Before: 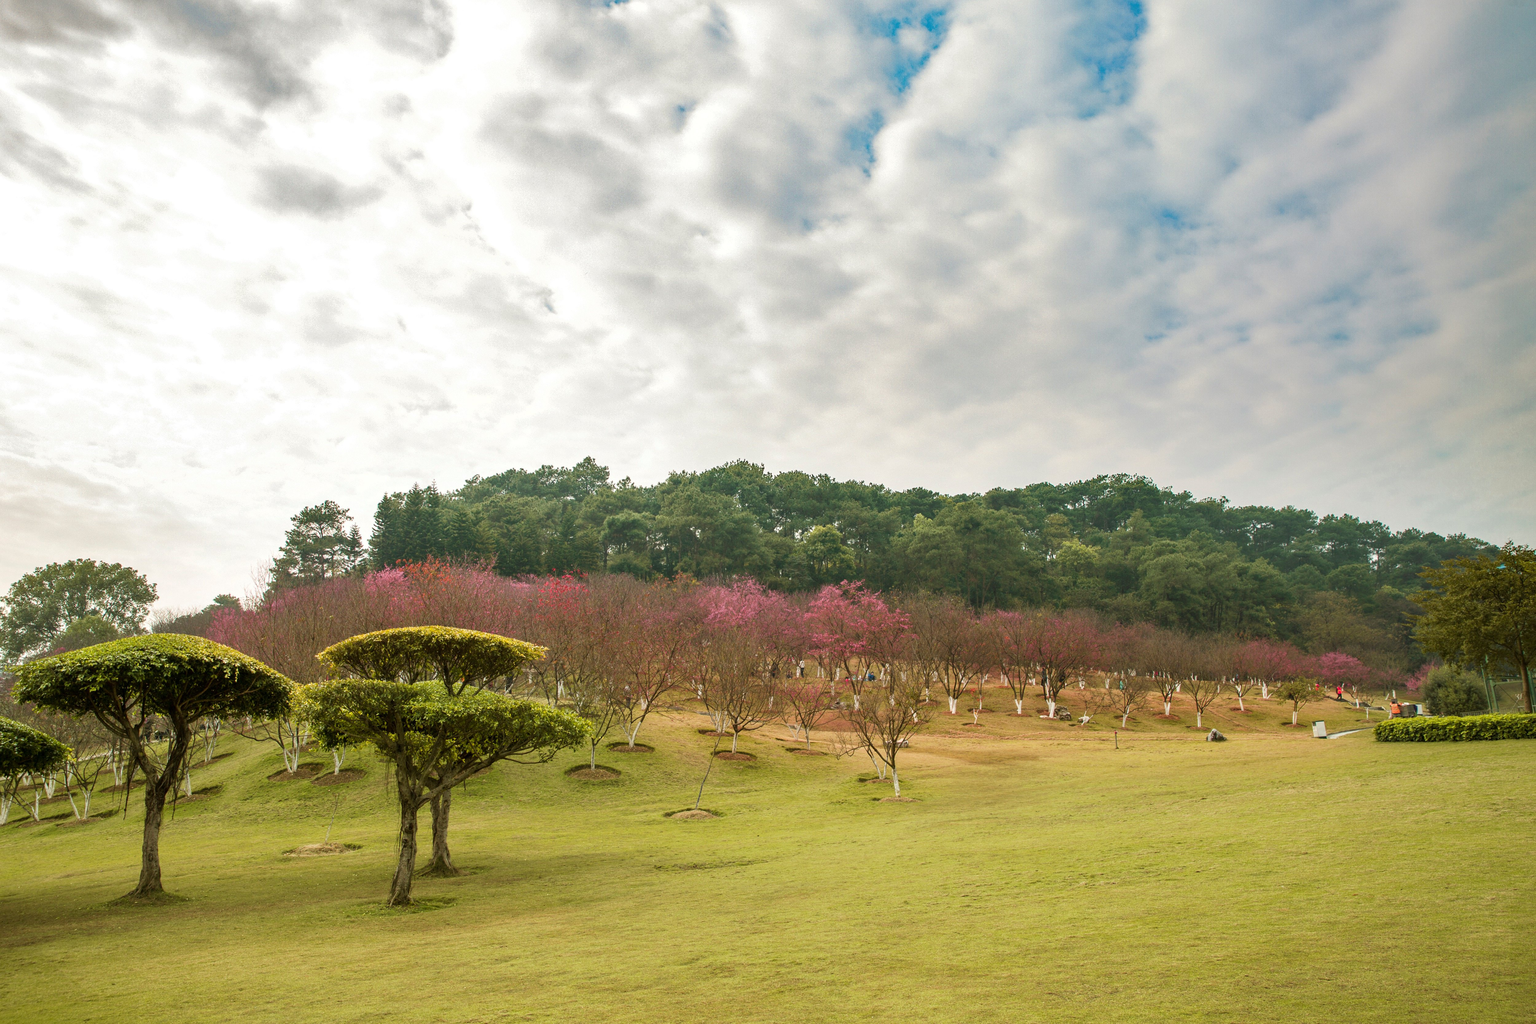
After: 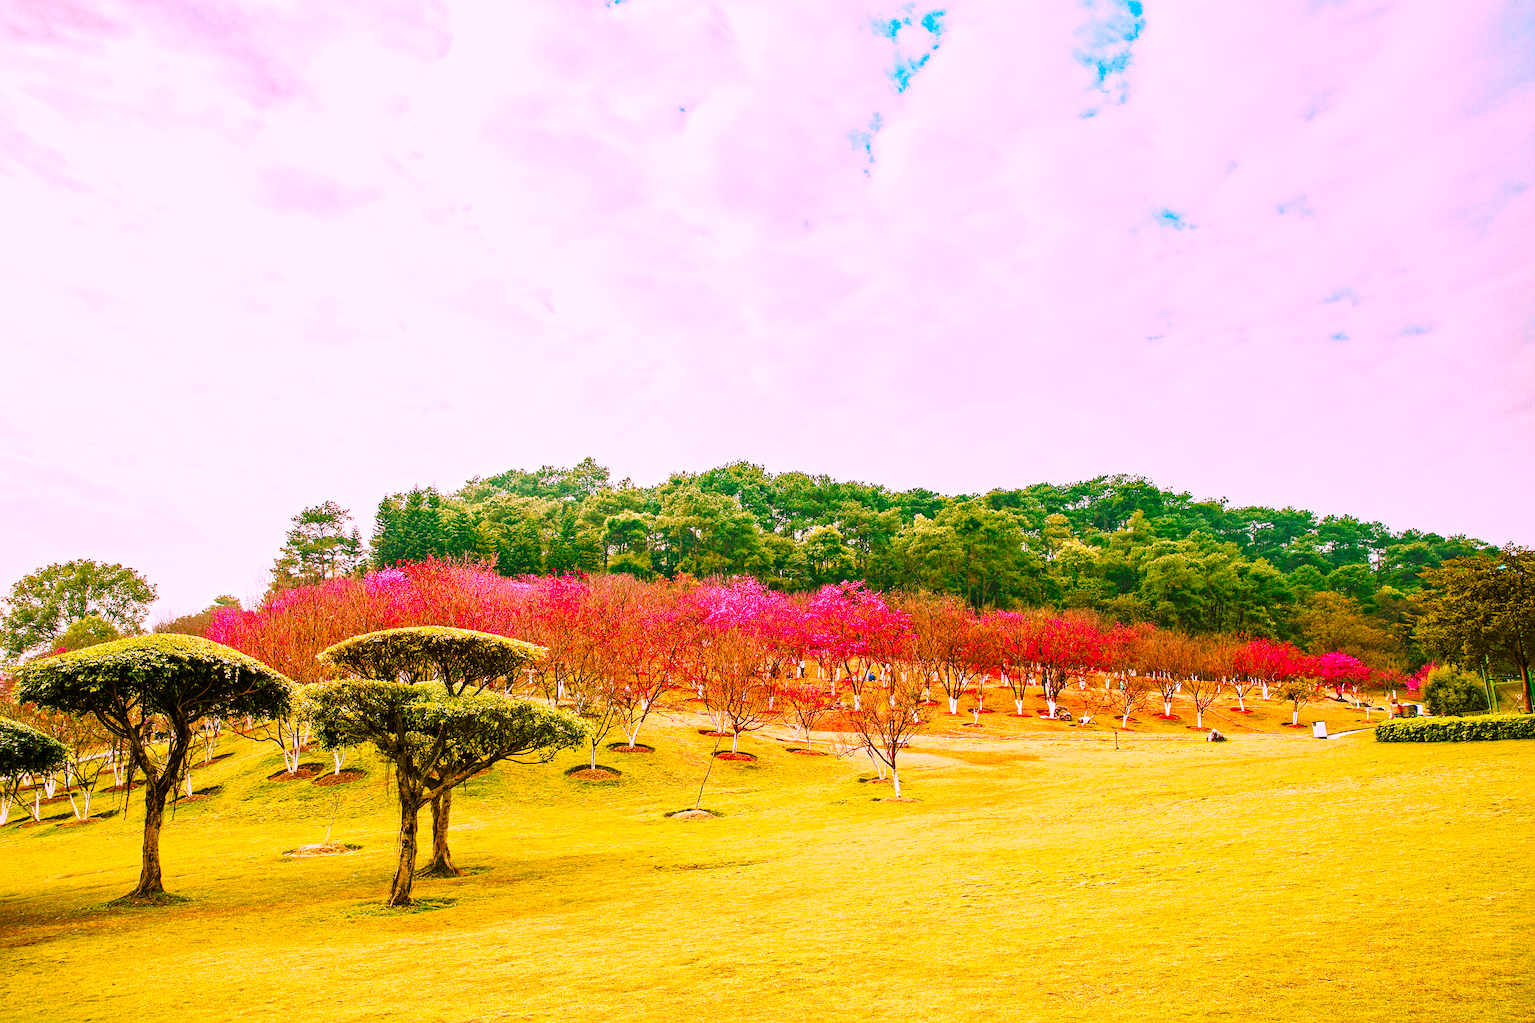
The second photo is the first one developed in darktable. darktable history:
color balance rgb: perceptual saturation grading › global saturation 20%, perceptual saturation grading › highlights -24.893%, perceptual saturation grading › shadows 49.485%, perceptual brilliance grading › global brilliance 9.835%
color correction: highlights a* 19.41, highlights b* -11.21, saturation 1.69
local contrast: mode bilateral grid, contrast 19, coarseness 18, detail 163%, midtone range 0.2
contrast equalizer: y [[0.5, 0.5, 0.472, 0.5, 0.5, 0.5], [0.5 ×6], [0.5 ×6], [0 ×6], [0 ×6]], mix -0.205
exposure: exposure 0.201 EV, compensate highlight preservation false
tone curve: curves: ch0 [(0.003, 0.023) (0.071, 0.052) (0.249, 0.201) (0.466, 0.557) (0.625, 0.761) (0.783, 0.9) (0.994, 0.968)]; ch1 [(0, 0) (0.262, 0.227) (0.417, 0.386) (0.469, 0.467) (0.502, 0.498) (0.531, 0.521) (0.576, 0.586) (0.612, 0.634) (0.634, 0.68) (0.686, 0.728) (0.994, 0.987)]; ch2 [(0, 0) (0.262, 0.188) (0.385, 0.353) (0.427, 0.424) (0.495, 0.493) (0.518, 0.544) (0.55, 0.579) (0.595, 0.621) (0.644, 0.748) (1, 1)], preserve colors none
velvia: on, module defaults
sharpen: on, module defaults
